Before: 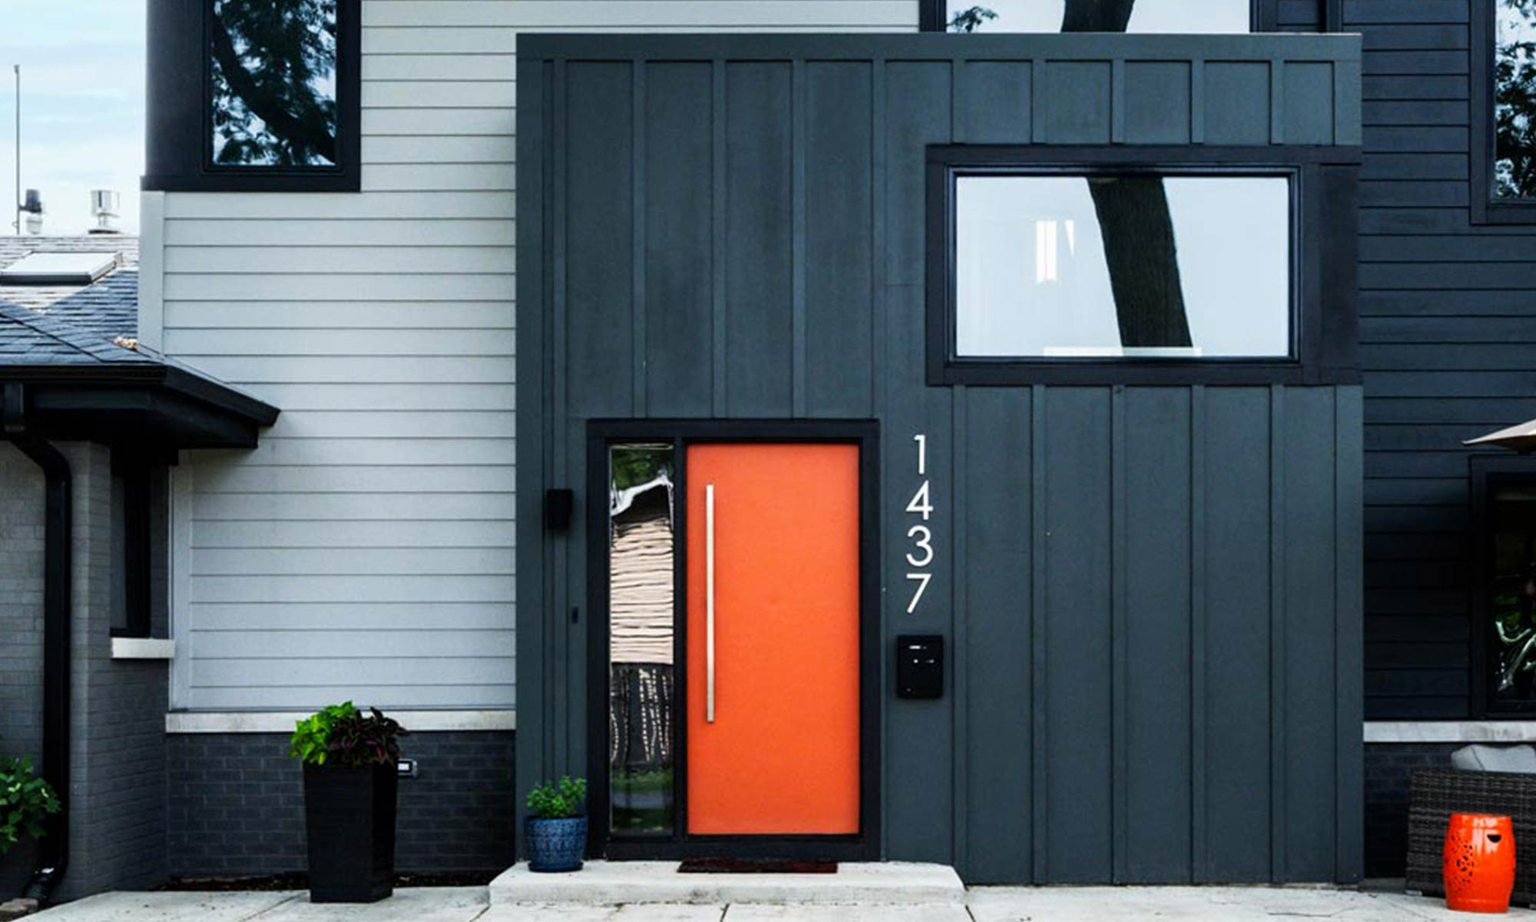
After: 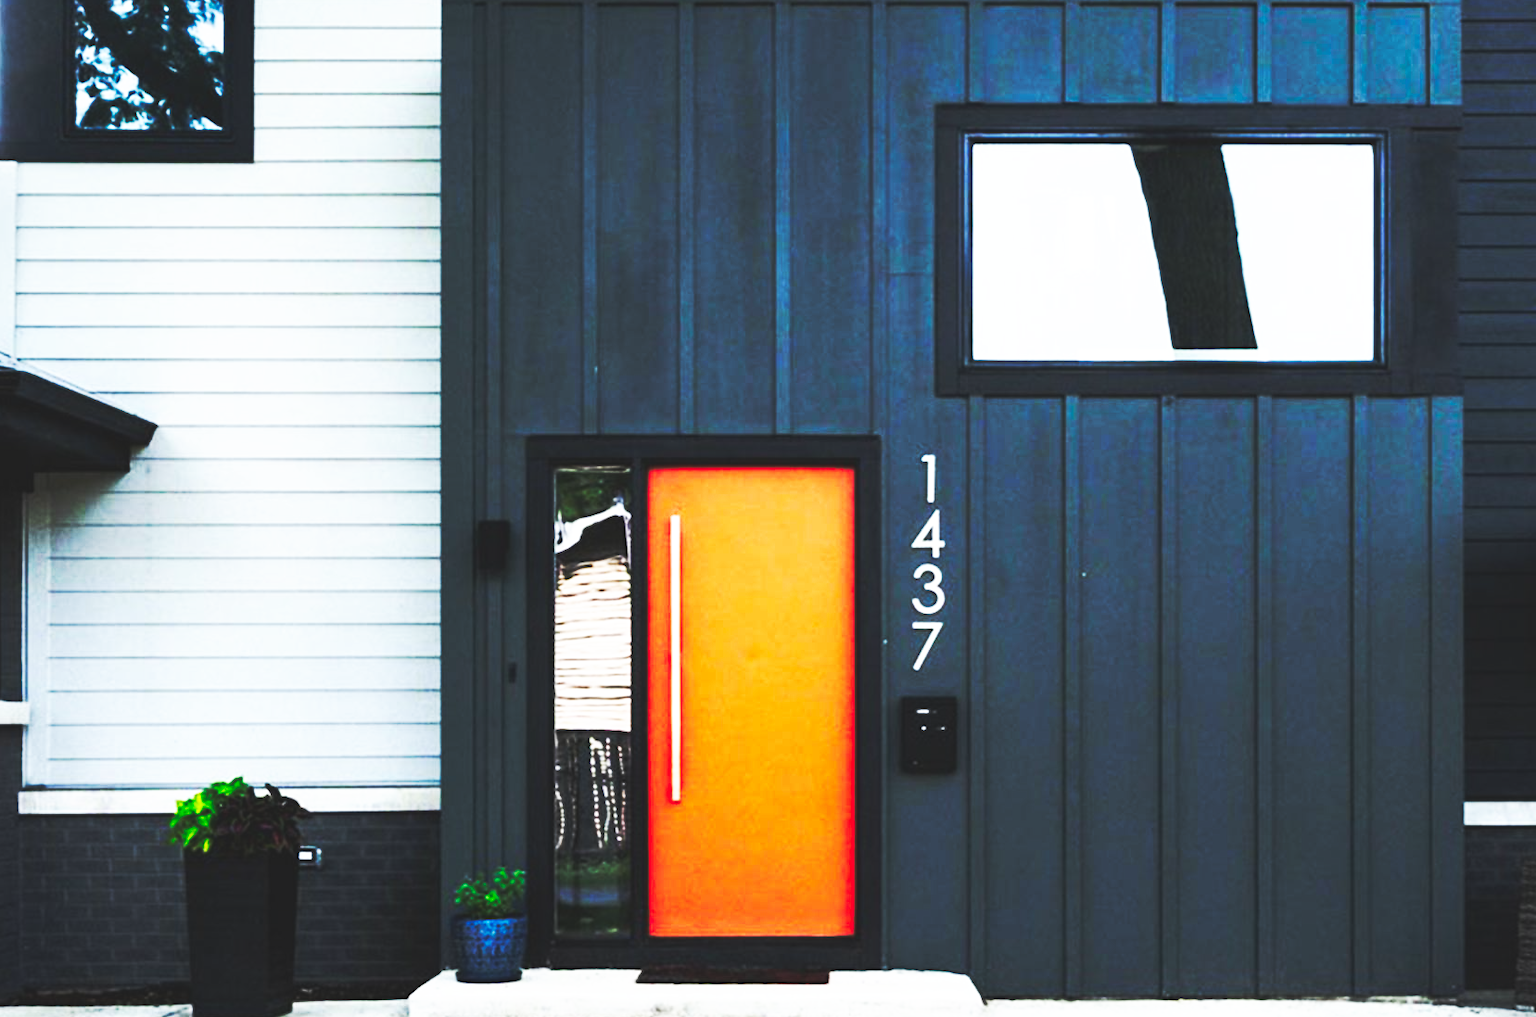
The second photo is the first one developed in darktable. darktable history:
crop: left 9.807%, top 6.259%, right 7.334%, bottom 2.177%
base curve: curves: ch0 [(0, 0.015) (0.085, 0.116) (0.134, 0.298) (0.19, 0.545) (0.296, 0.764) (0.599, 0.982) (1, 1)], preserve colors none
